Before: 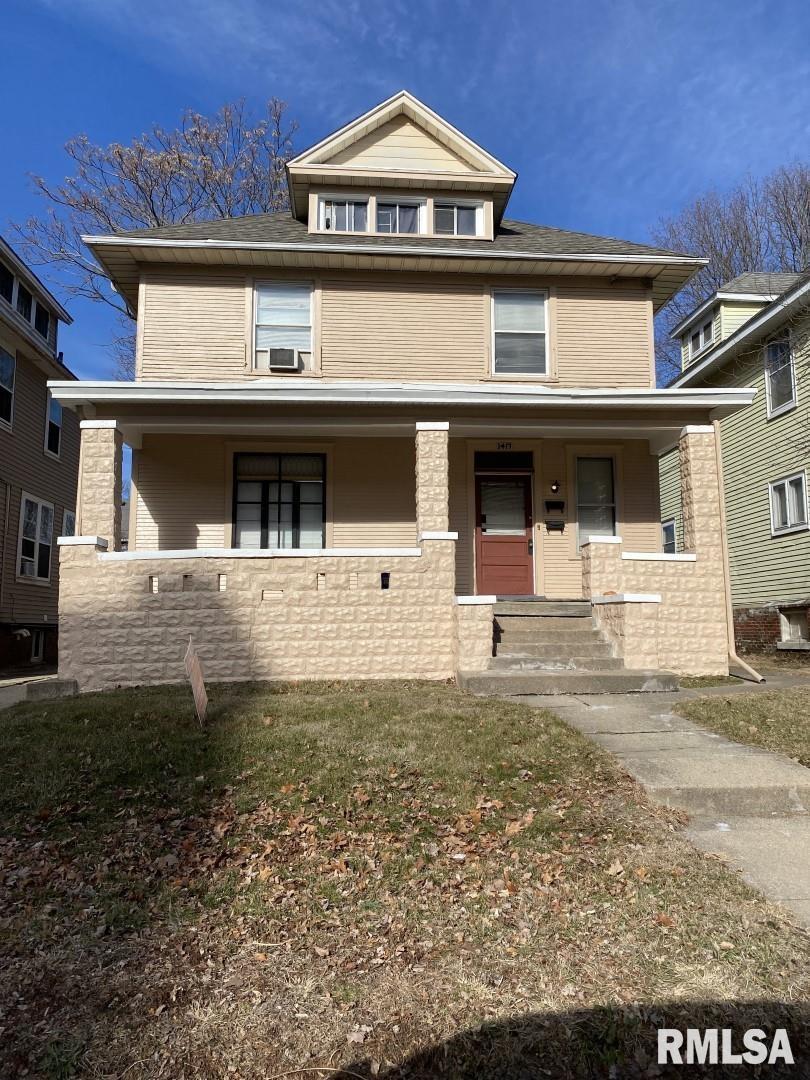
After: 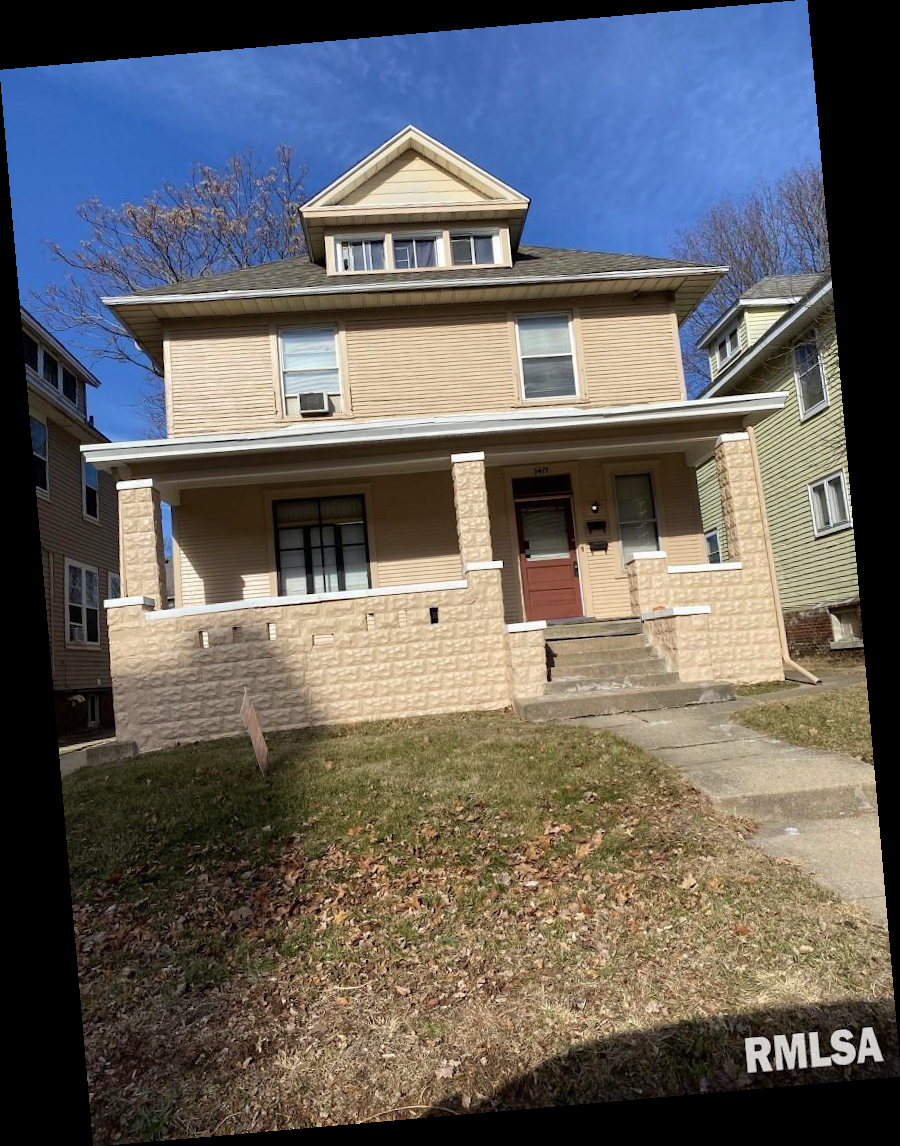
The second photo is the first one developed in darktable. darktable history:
velvia: on, module defaults
rotate and perspective: rotation -4.98°, automatic cropping off
white balance: red 1, blue 1
